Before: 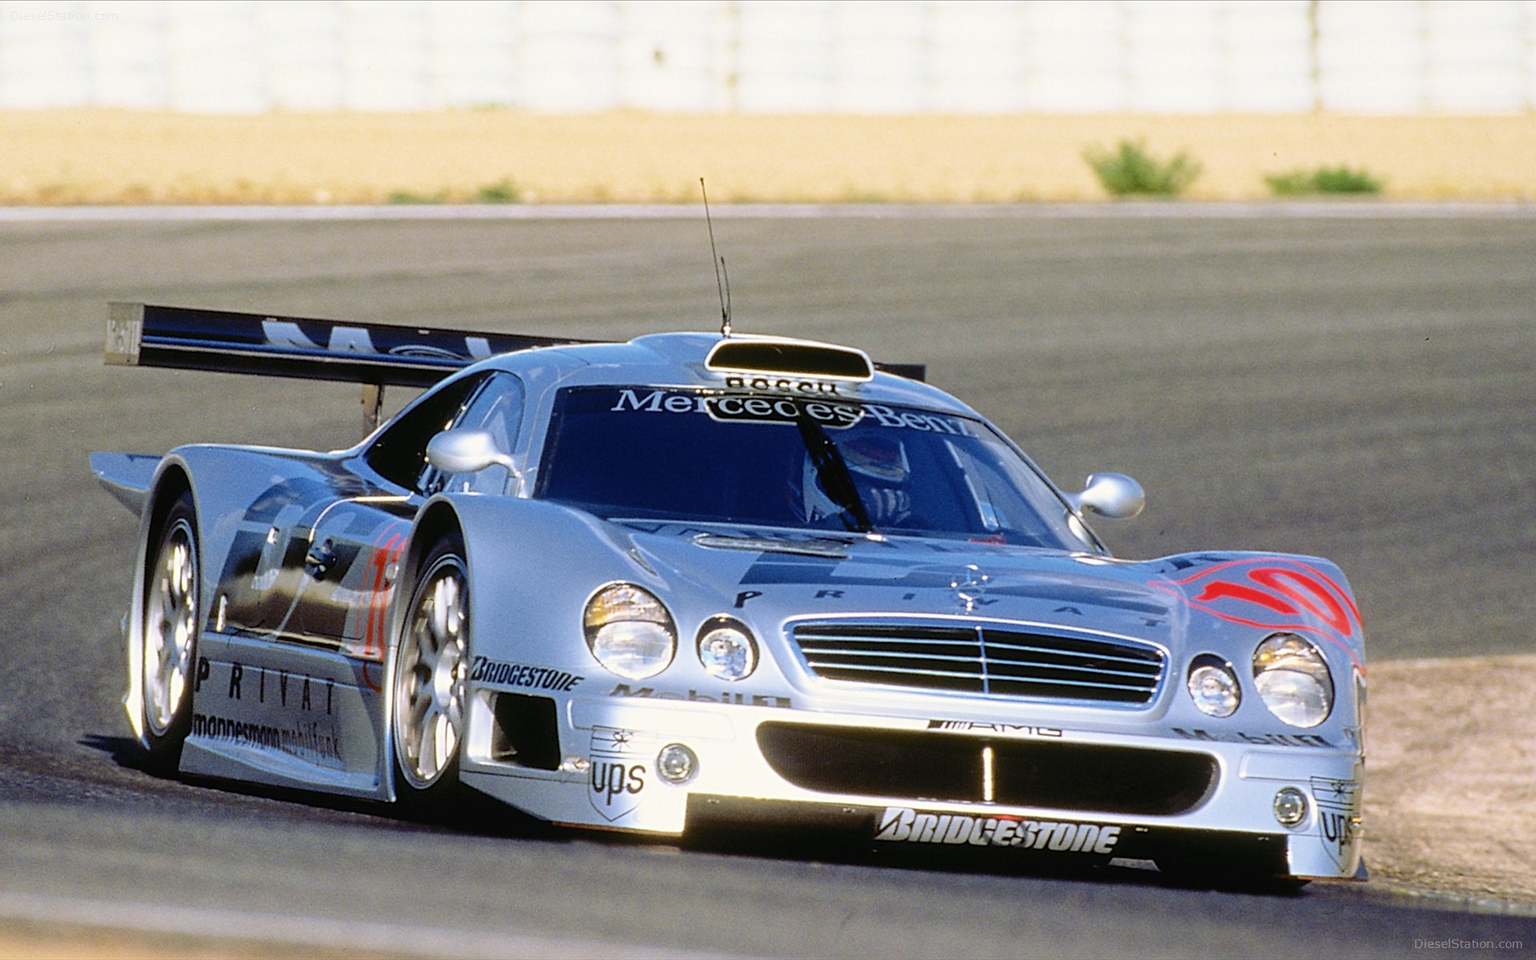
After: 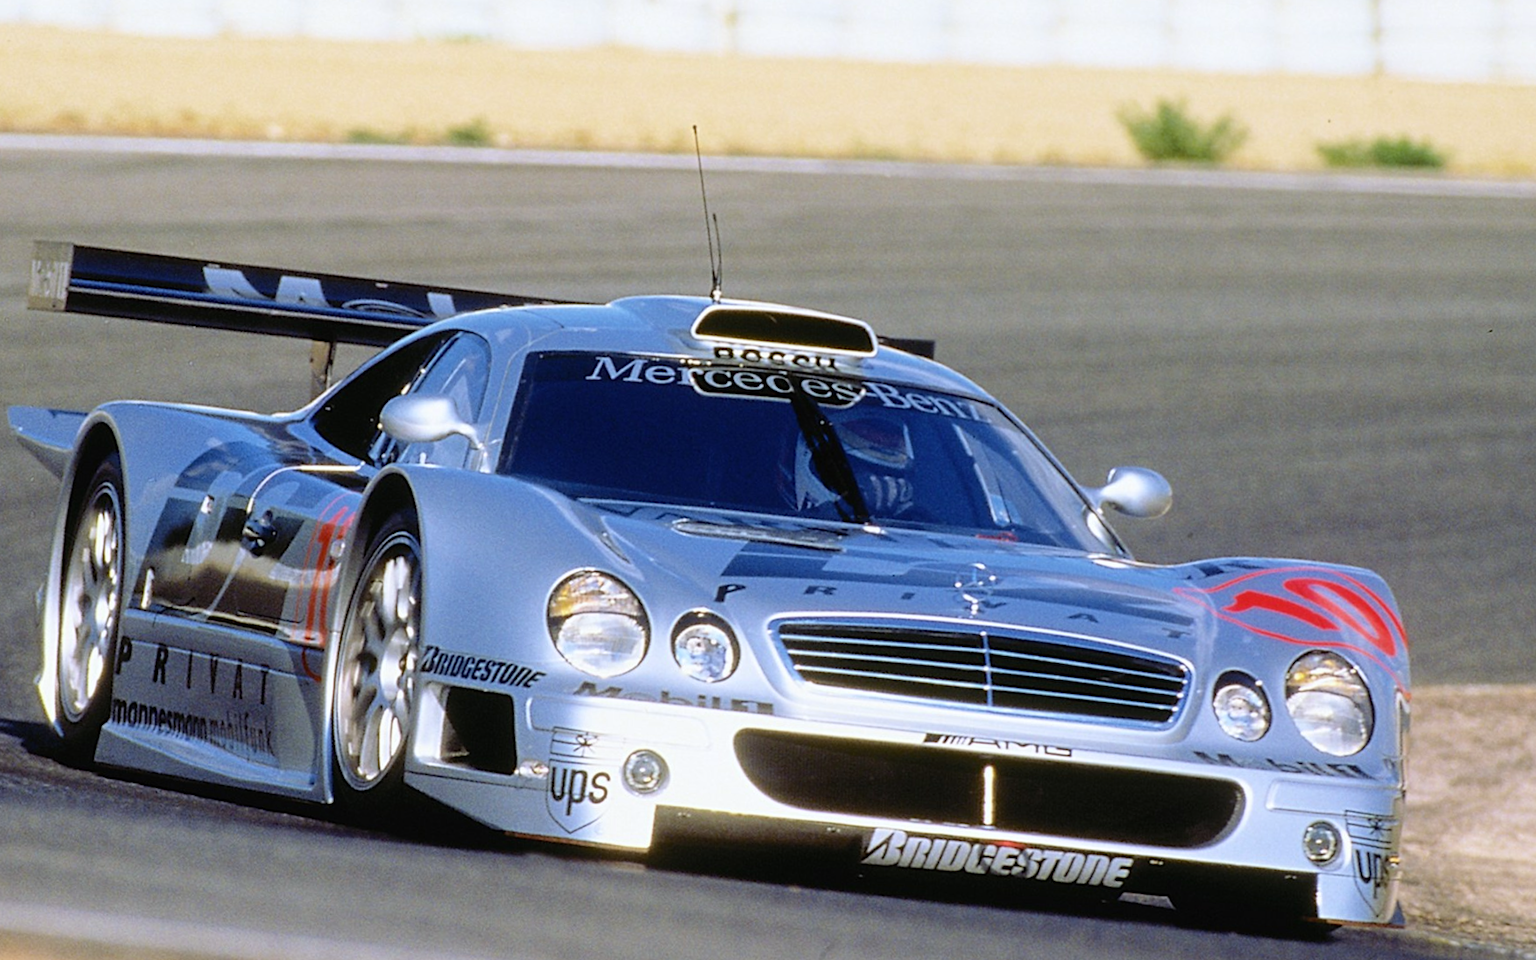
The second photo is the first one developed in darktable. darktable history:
crop and rotate: angle -1.96°, left 3.097%, top 4.154%, right 1.586%, bottom 0.529%
white balance: red 0.976, blue 1.04
